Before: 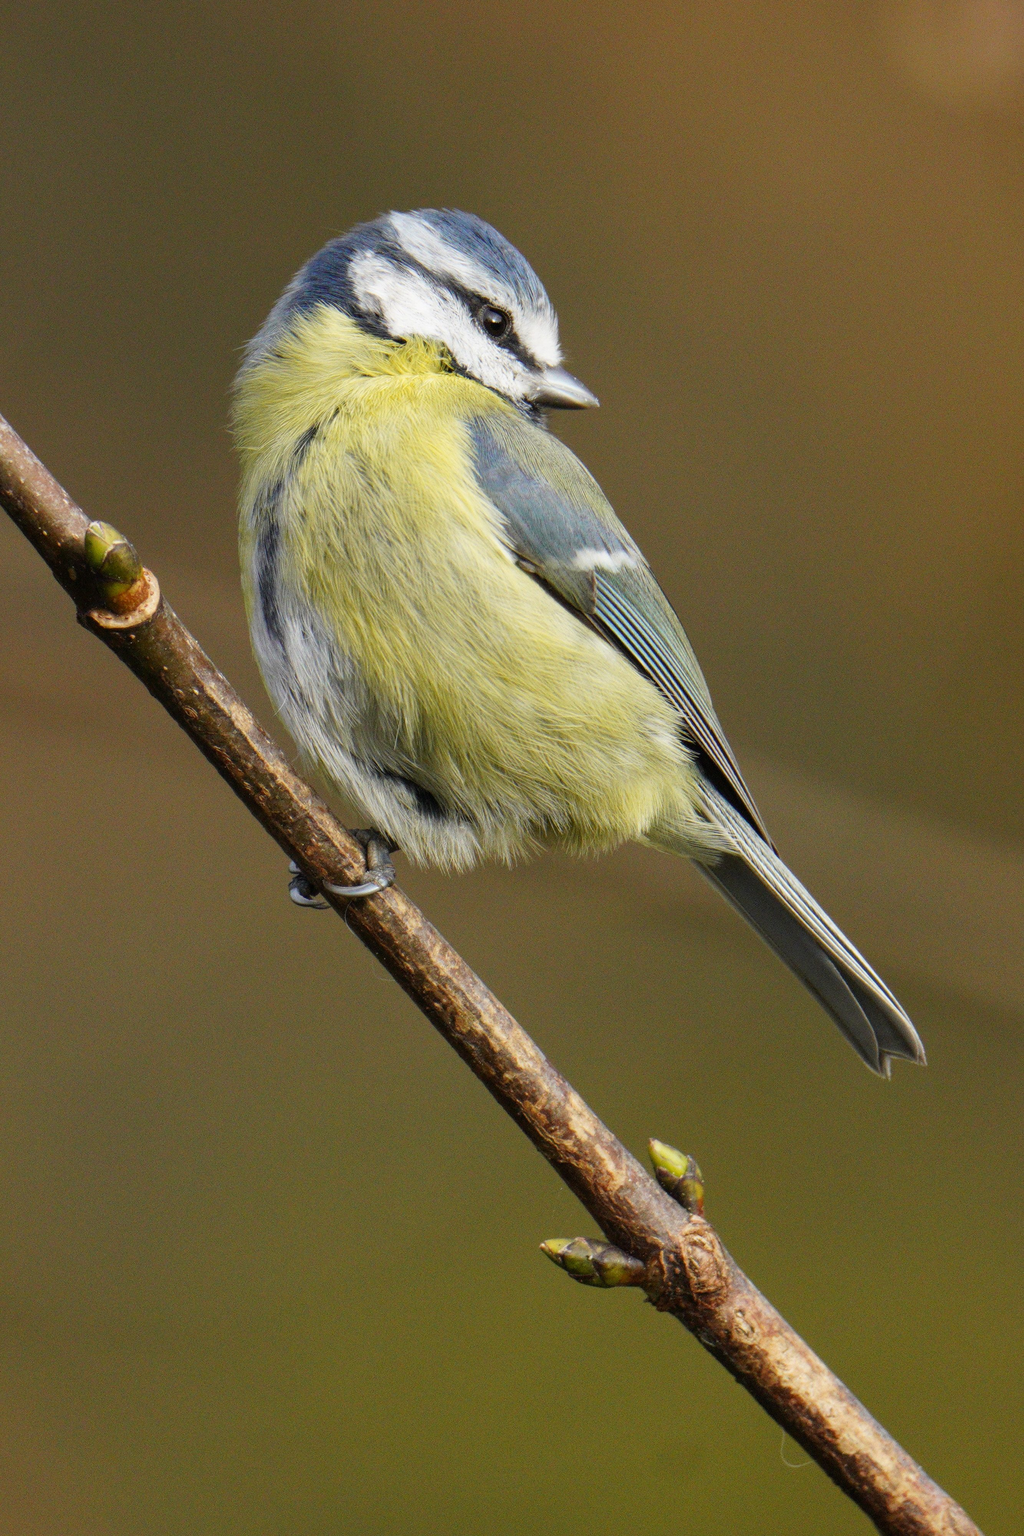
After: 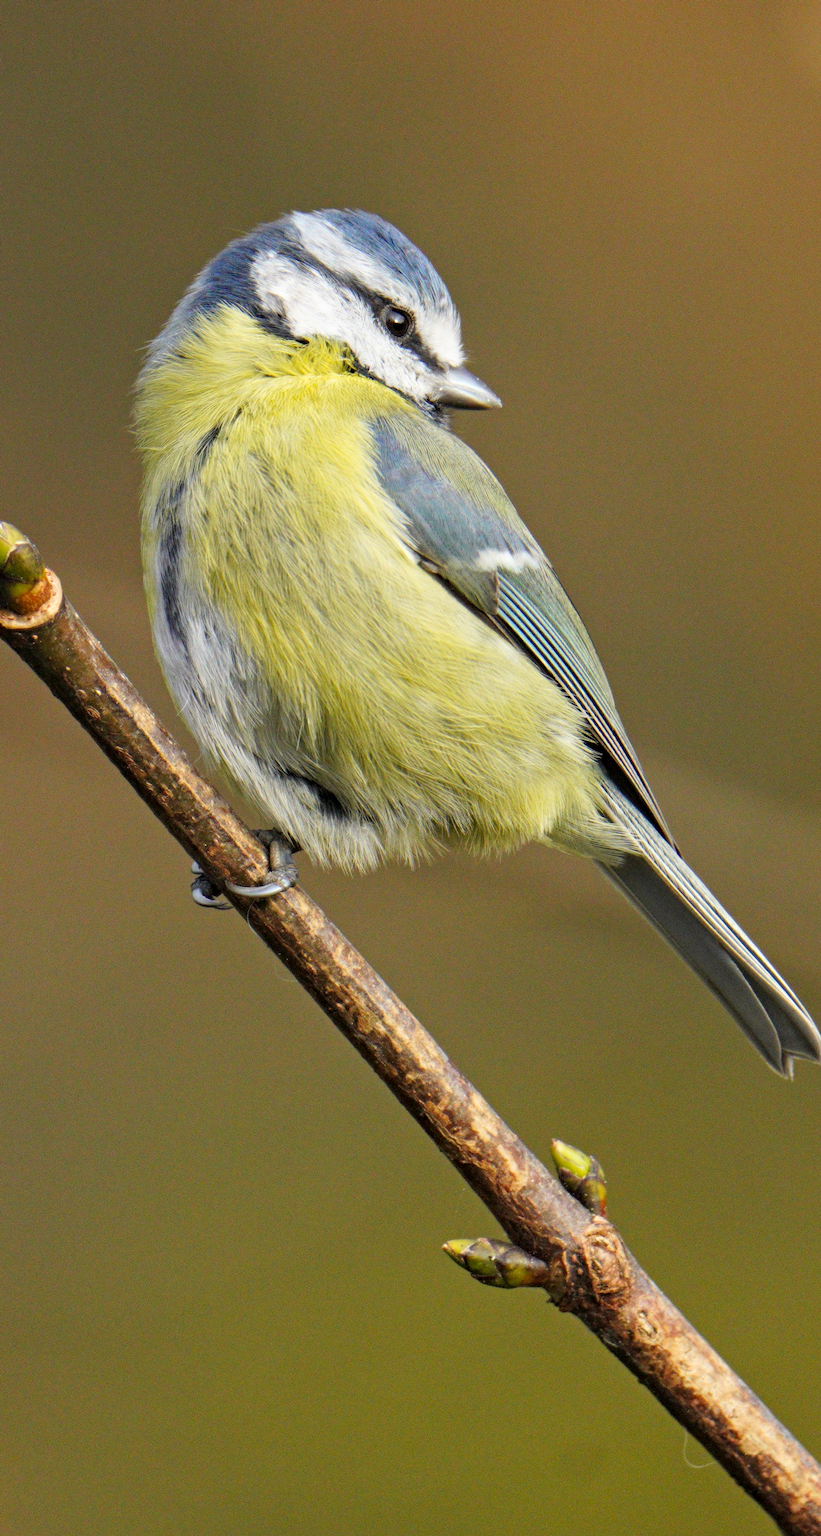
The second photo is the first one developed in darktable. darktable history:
contrast brightness saturation: brightness 0.09, saturation 0.19
crop and rotate: left 9.597%, right 10.195%
contrast equalizer: y [[0.5, 0.5, 0.544, 0.569, 0.5, 0.5], [0.5 ×6], [0.5 ×6], [0 ×6], [0 ×6]]
